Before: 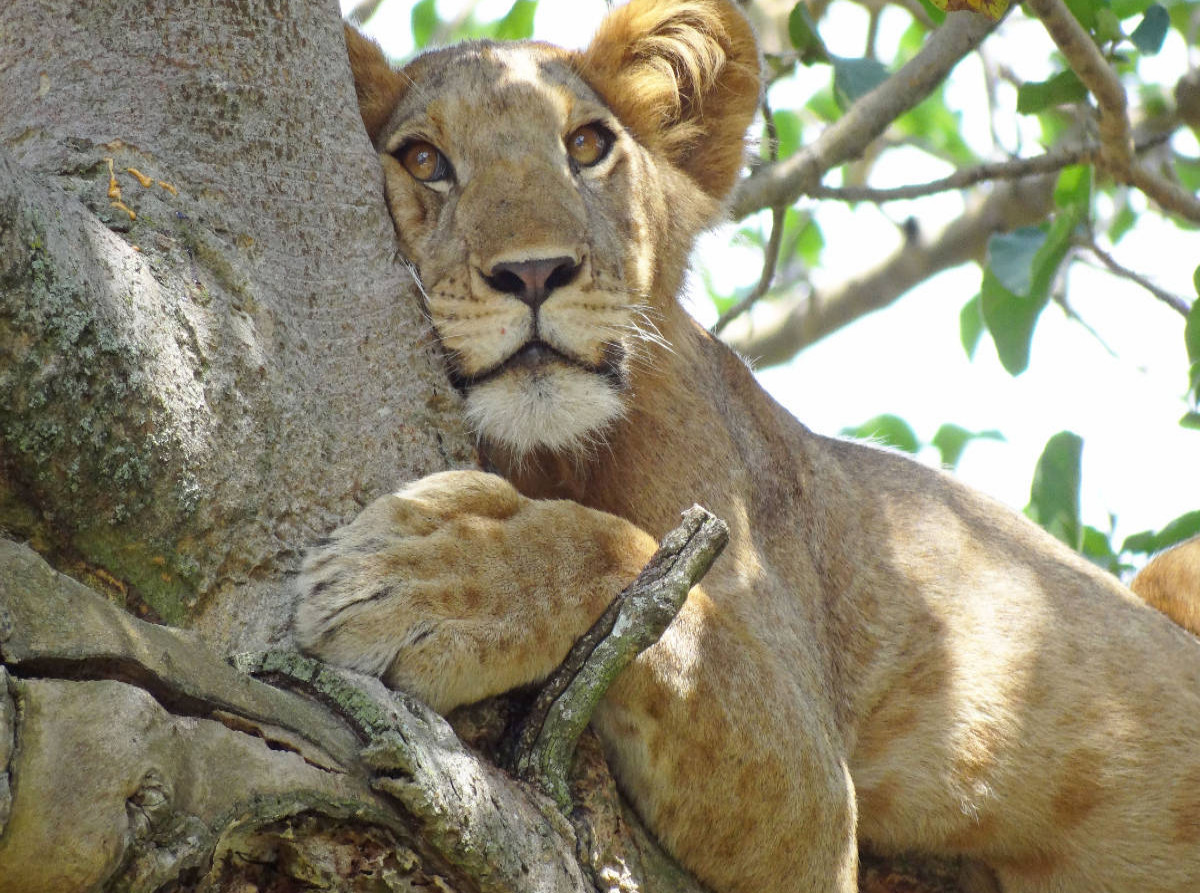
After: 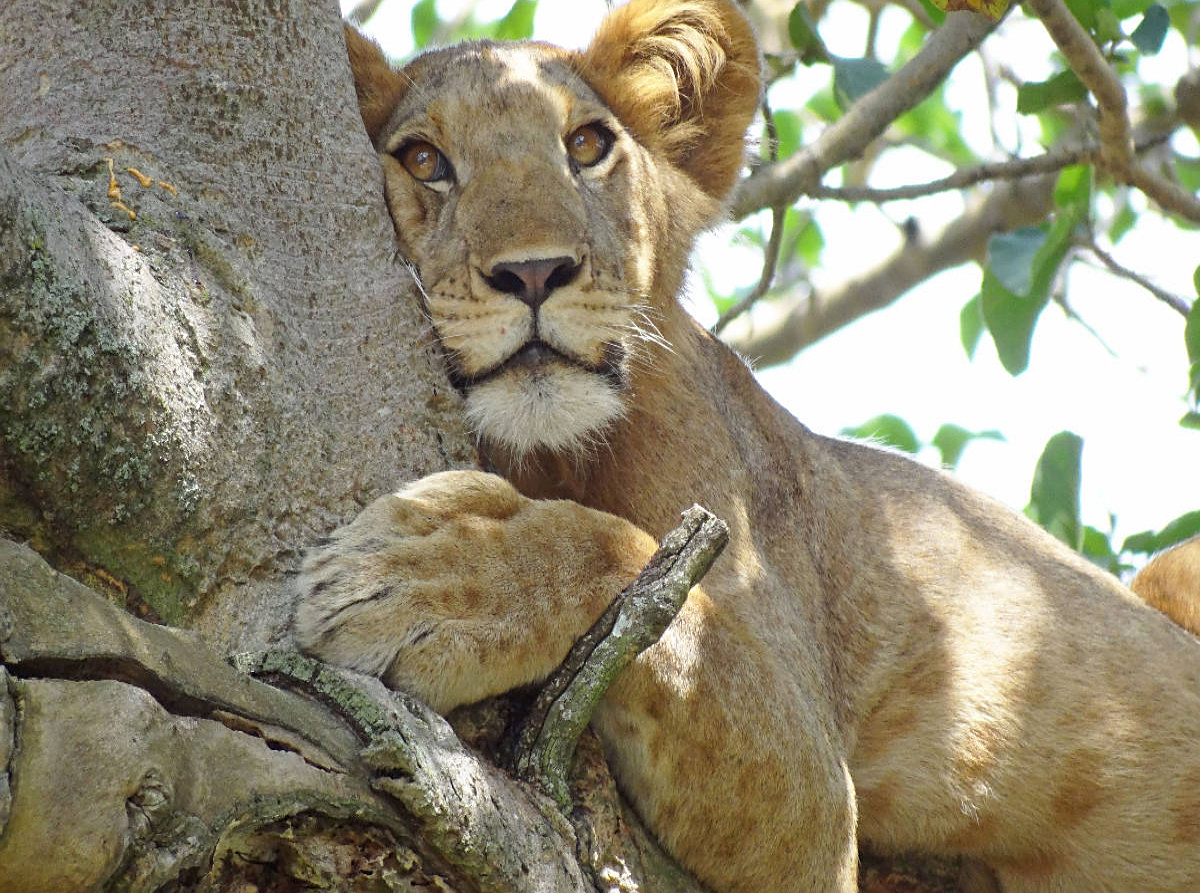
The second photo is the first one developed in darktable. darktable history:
sharpen: radius 1.867, amount 0.403, threshold 1.165
